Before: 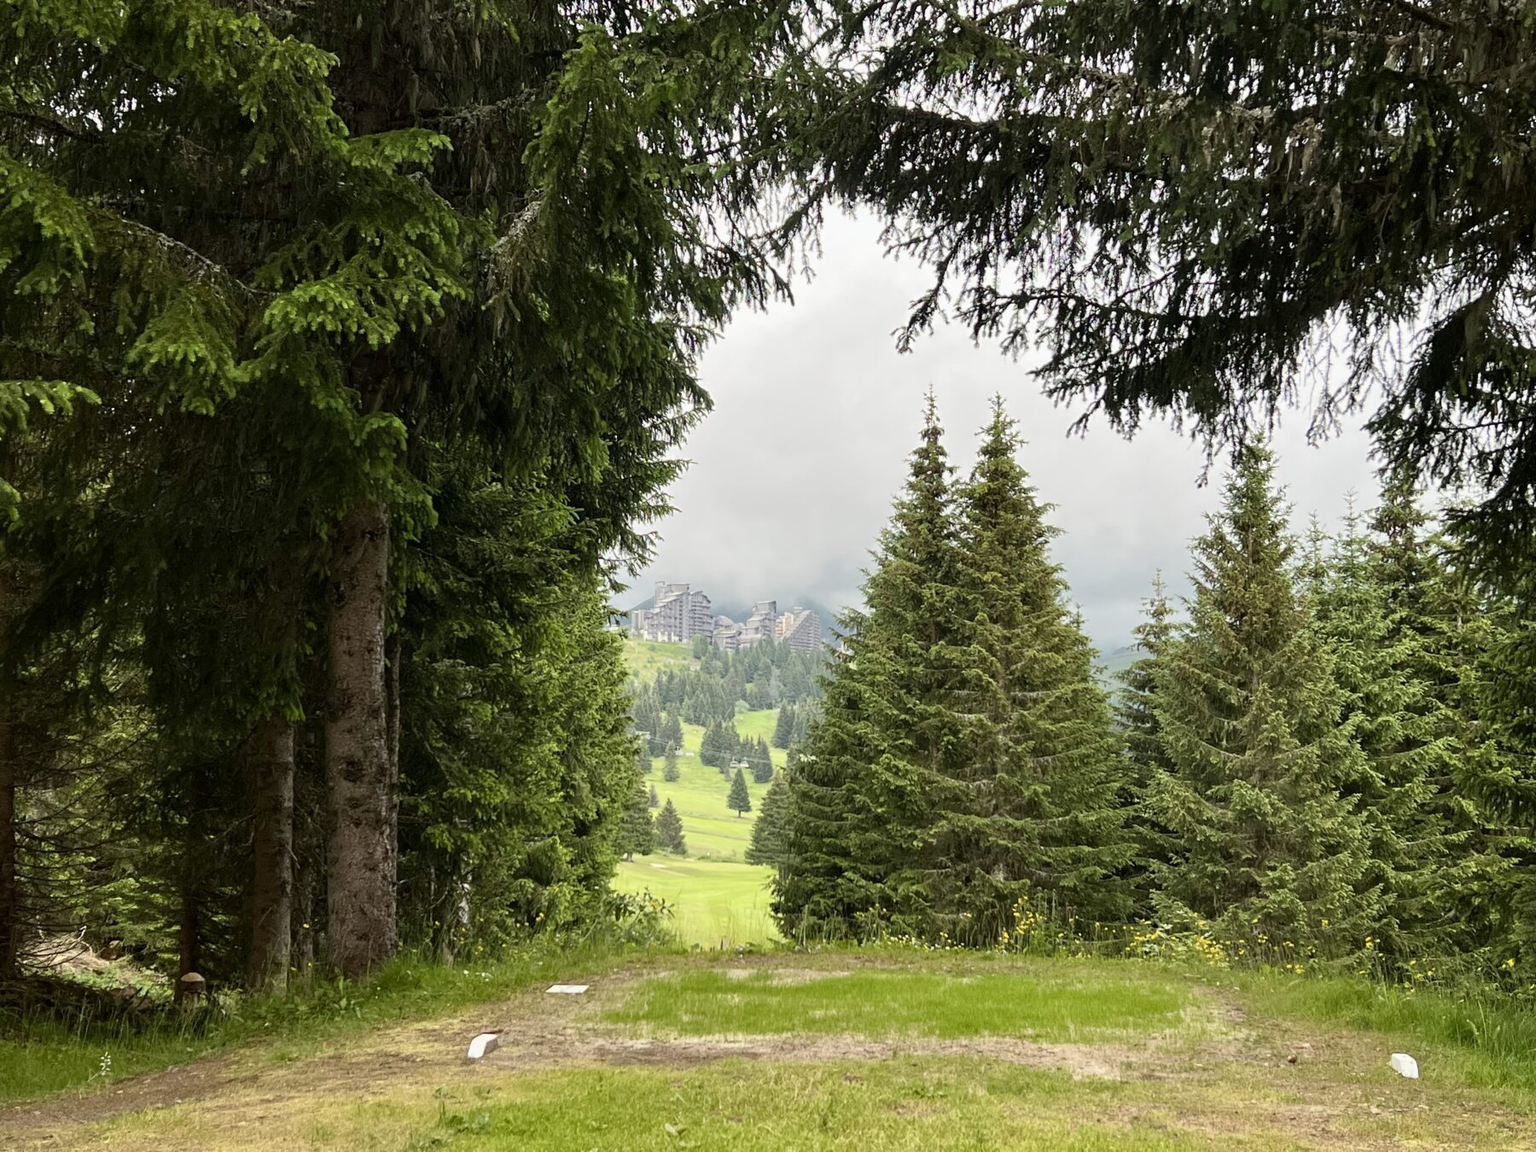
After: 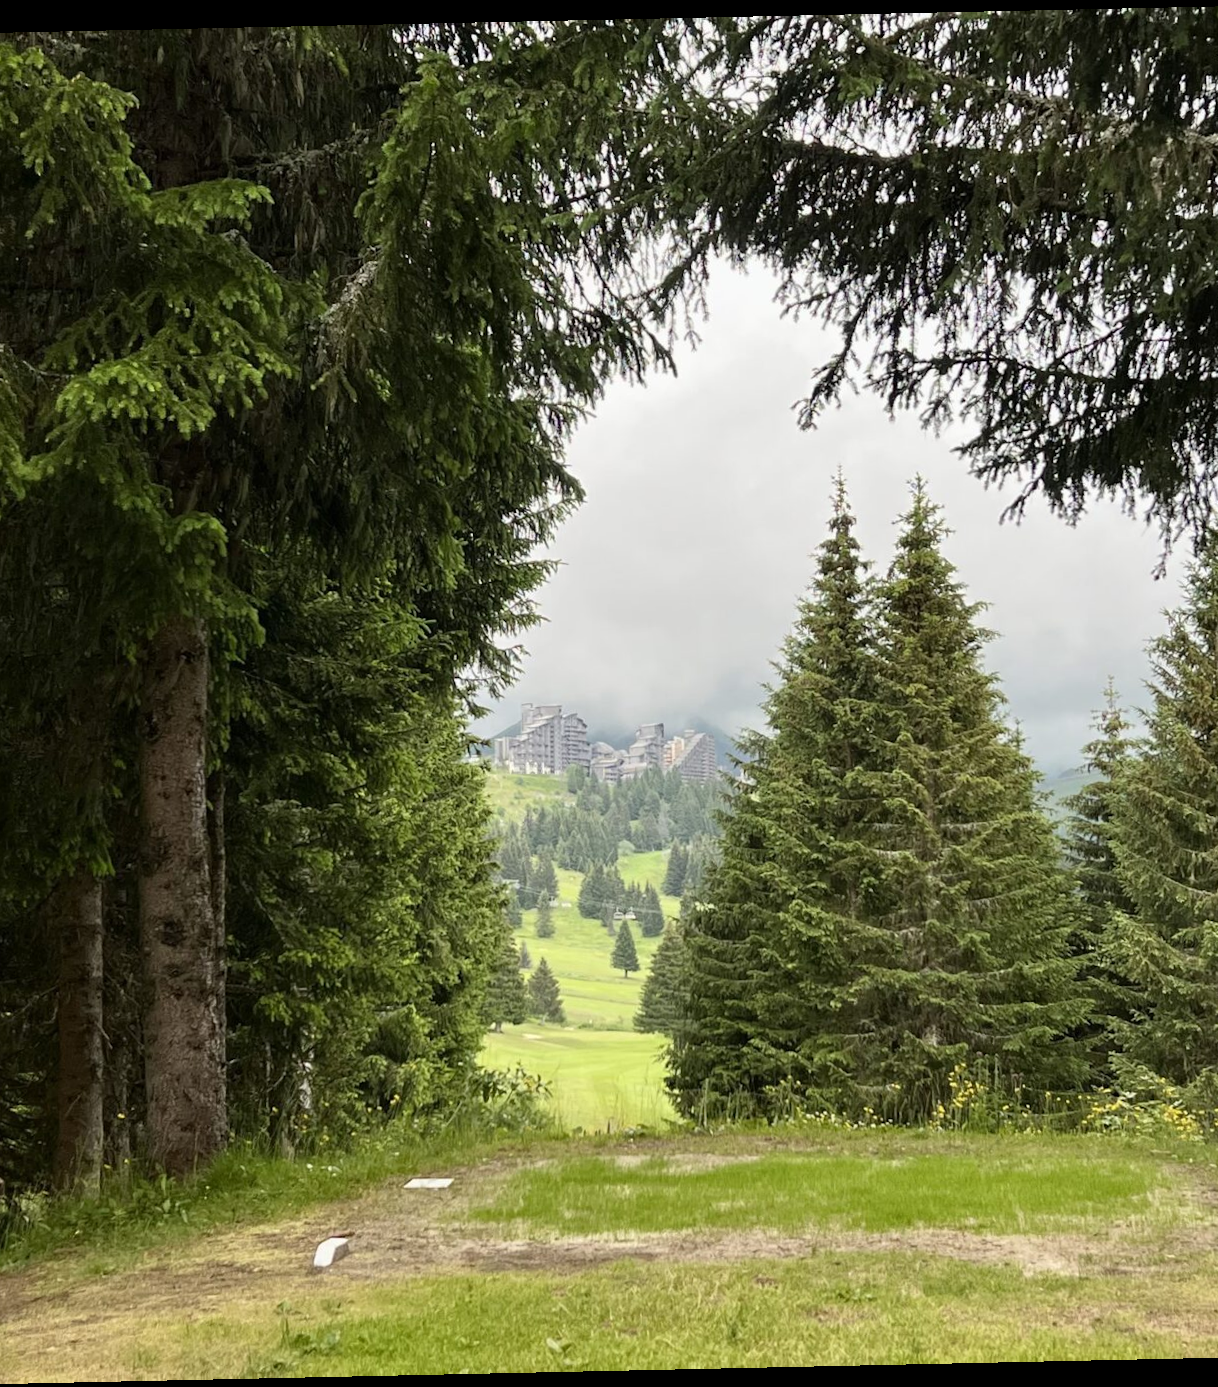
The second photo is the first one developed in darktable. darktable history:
crop and rotate: left 14.292%, right 19.041%
rotate and perspective: rotation -1.24°, automatic cropping off
